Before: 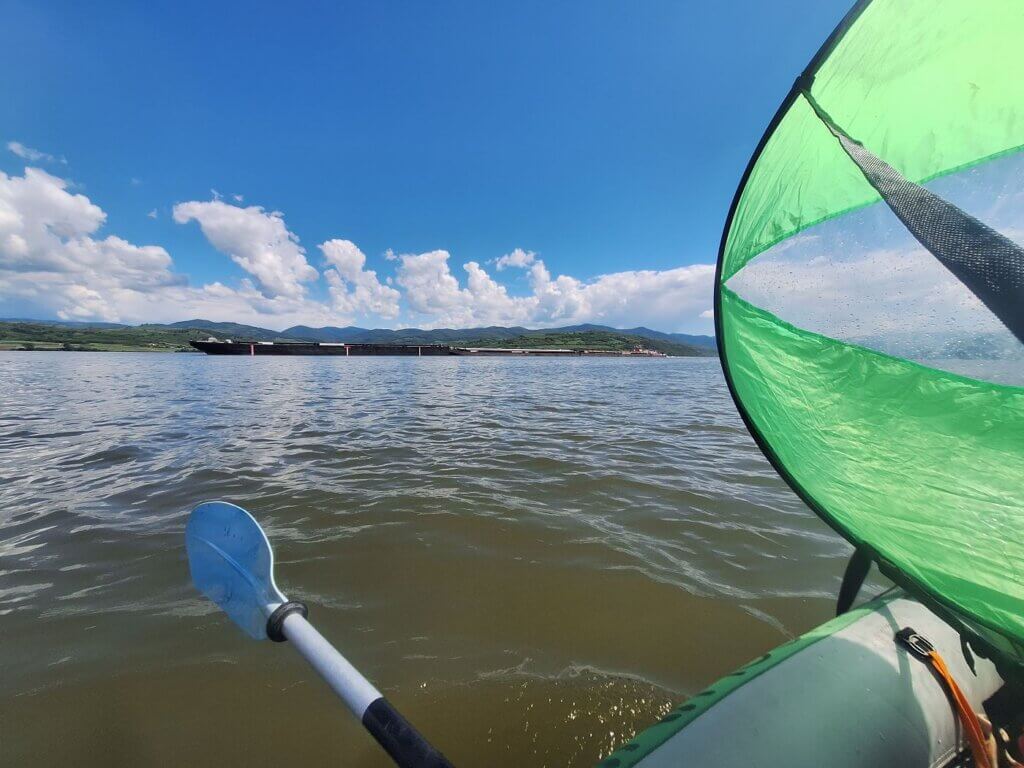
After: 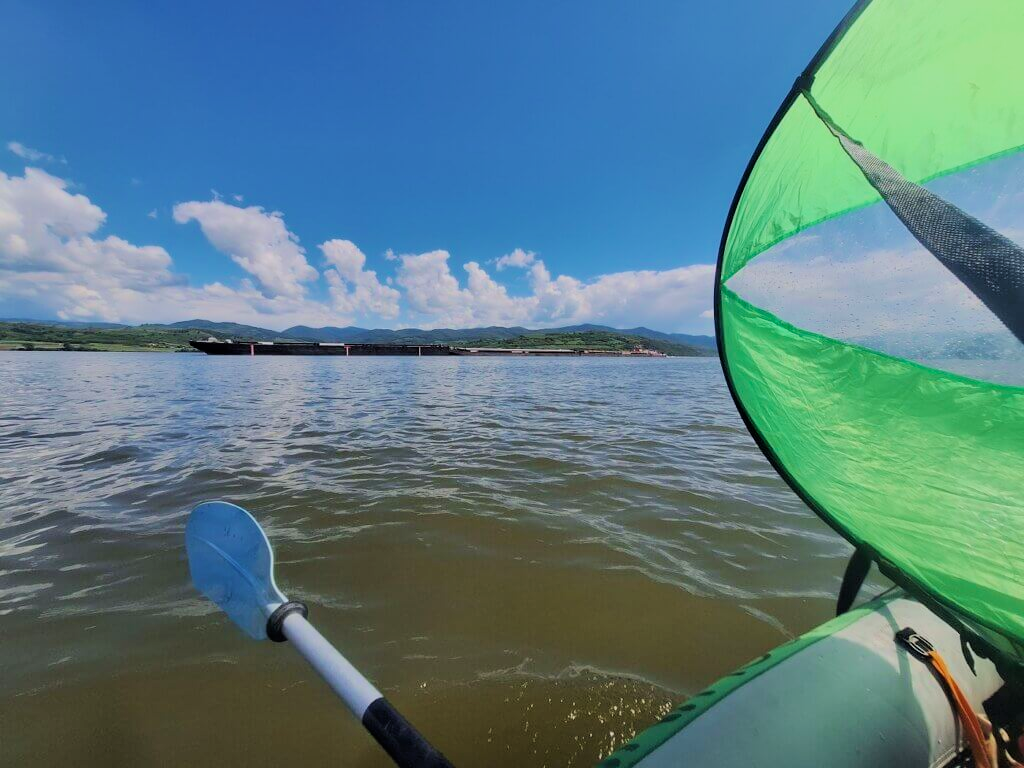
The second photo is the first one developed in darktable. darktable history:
filmic rgb: black relative exposure -7.65 EV, white relative exposure 4.56 EV, hardness 3.61, color science v6 (2022)
velvia: on, module defaults
